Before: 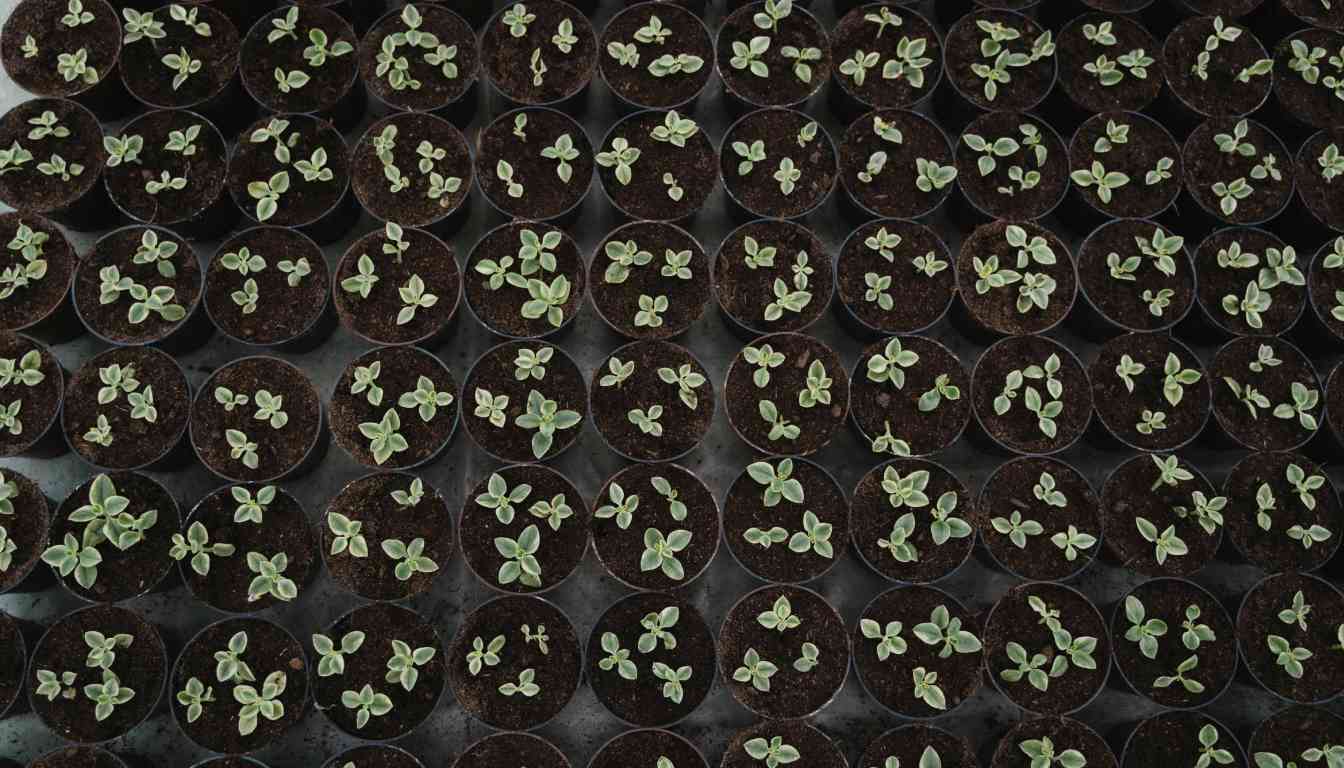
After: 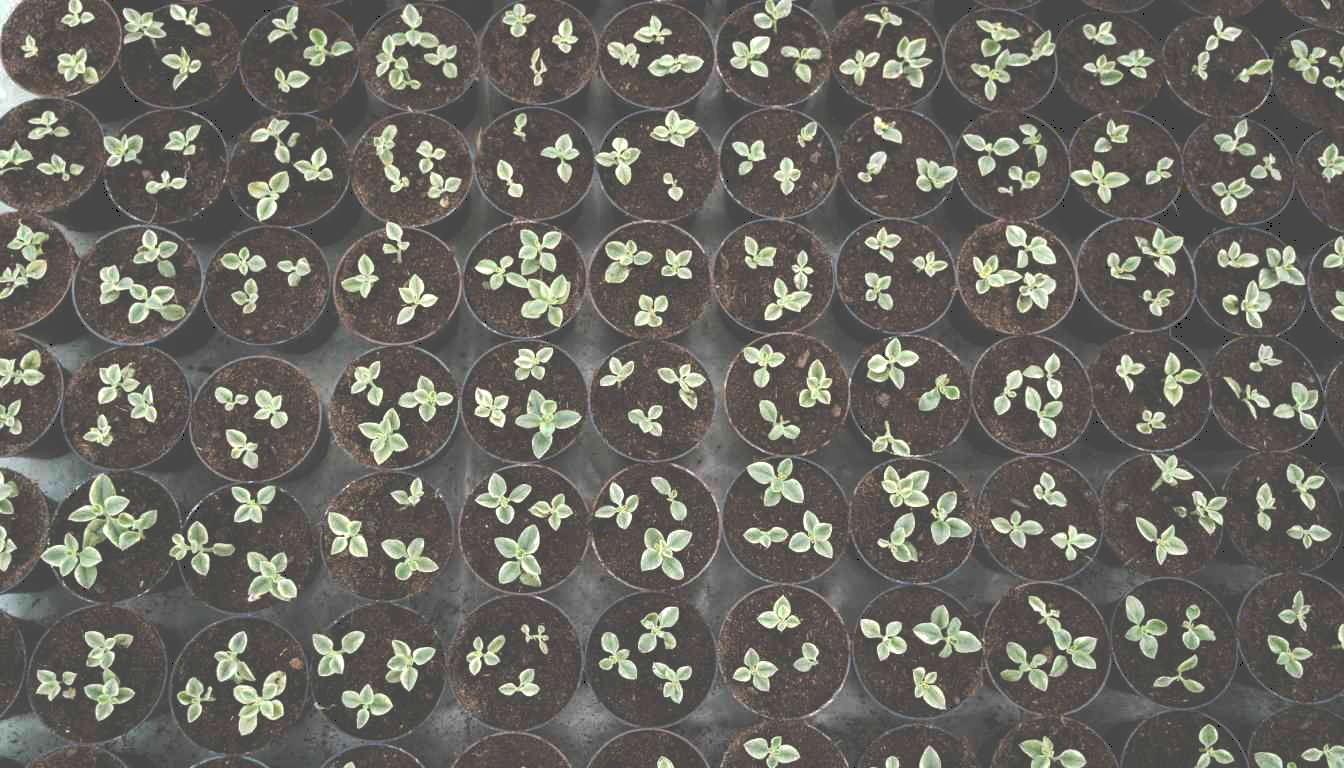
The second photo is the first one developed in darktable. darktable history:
tone curve: curves: ch0 [(0, 0) (0.003, 0.298) (0.011, 0.298) (0.025, 0.298) (0.044, 0.3) (0.069, 0.302) (0.1, 0.312) (0.136, 0.329) (0.177, 0.354) (0.224, 0.376) (0.277, 0.408) (0.335, 0.453) (0.399, 0.503) (0.468, 0.562) (0.543, 0.623) (0.623, 0.686) (0.709, 0.754) (0.801, 0.825) (0.898, 0.873) (1, 1)], preserve colors none
exposure: exposure 1 EV, compensate highlight preservation false
